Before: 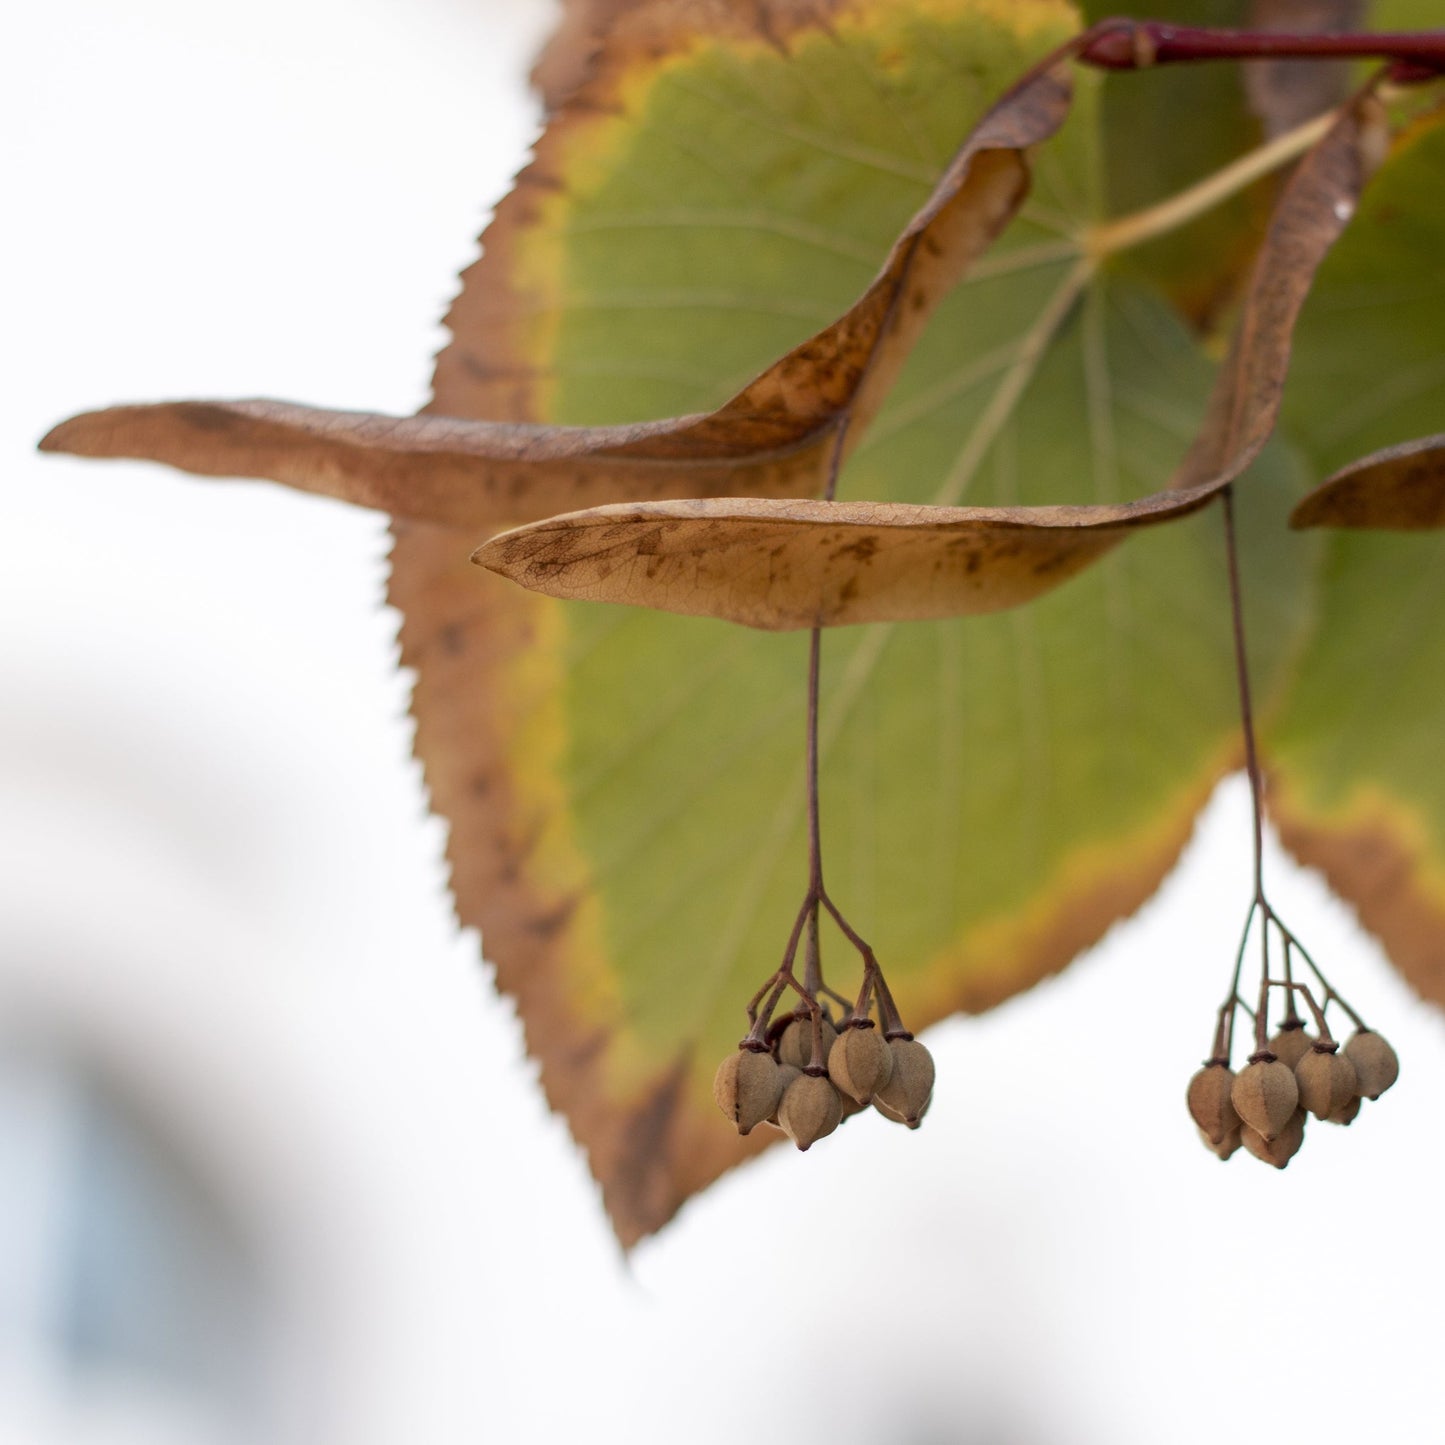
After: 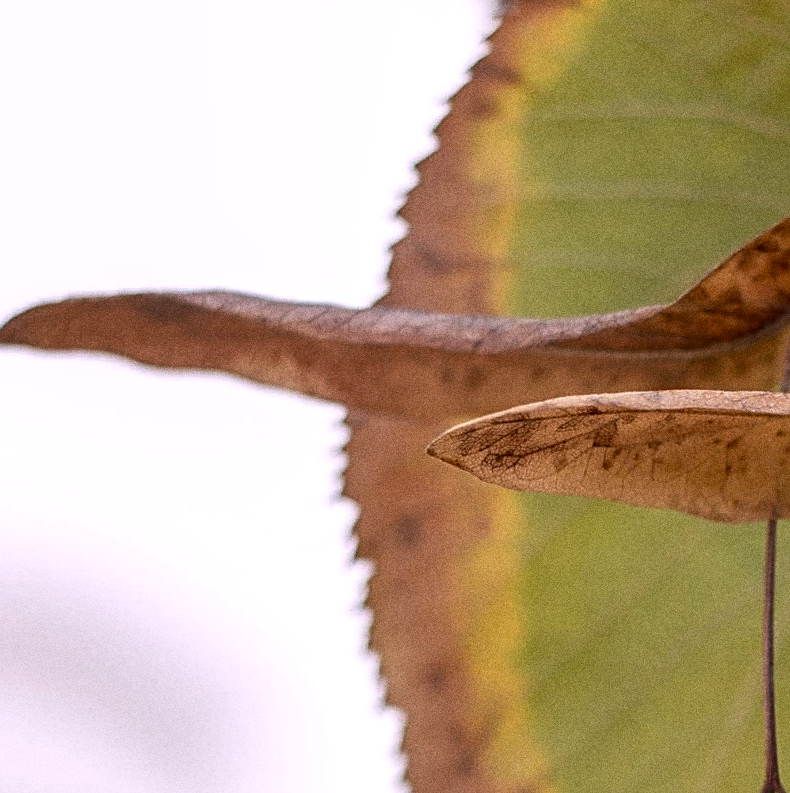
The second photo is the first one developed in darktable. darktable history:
grain: coarseness 0.09 ISO, strength 40%
white balance: red 1.05, blue 1.072
local contrast: on, module defaults
base curve: curves: ch0 [(0, 0) (0.472, 0.455) (1, 1)], preserve colors none
crop and rotate: left 3.047%, top 7.509%, right 42.236%, bottom 37.598%
sharpen: radius 2.817, amount 0.715
shadows and highlights: shadows 20.91, highlights -35.45, soften with gaussian
